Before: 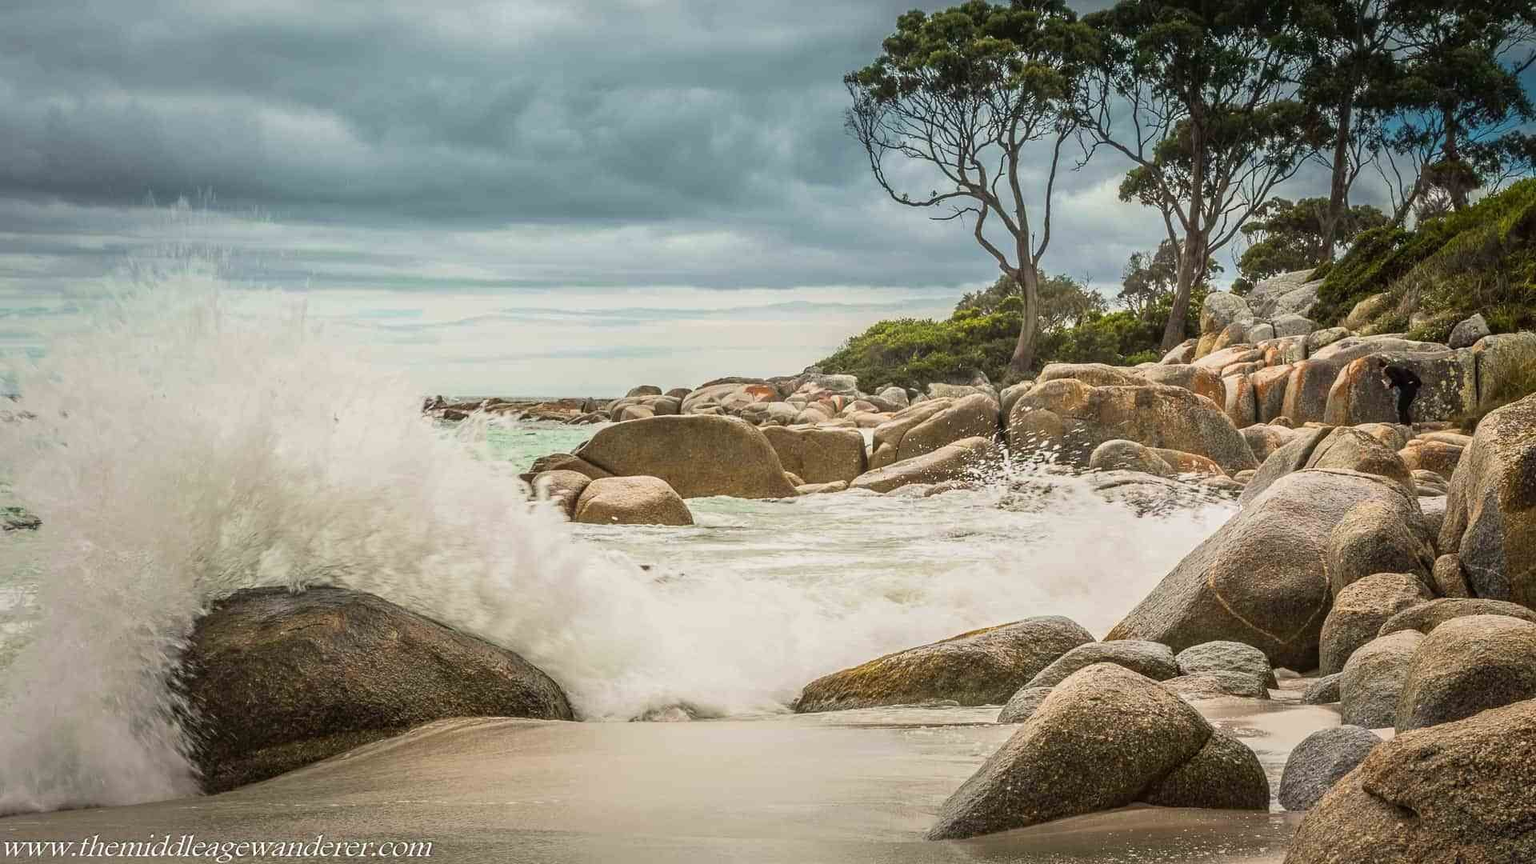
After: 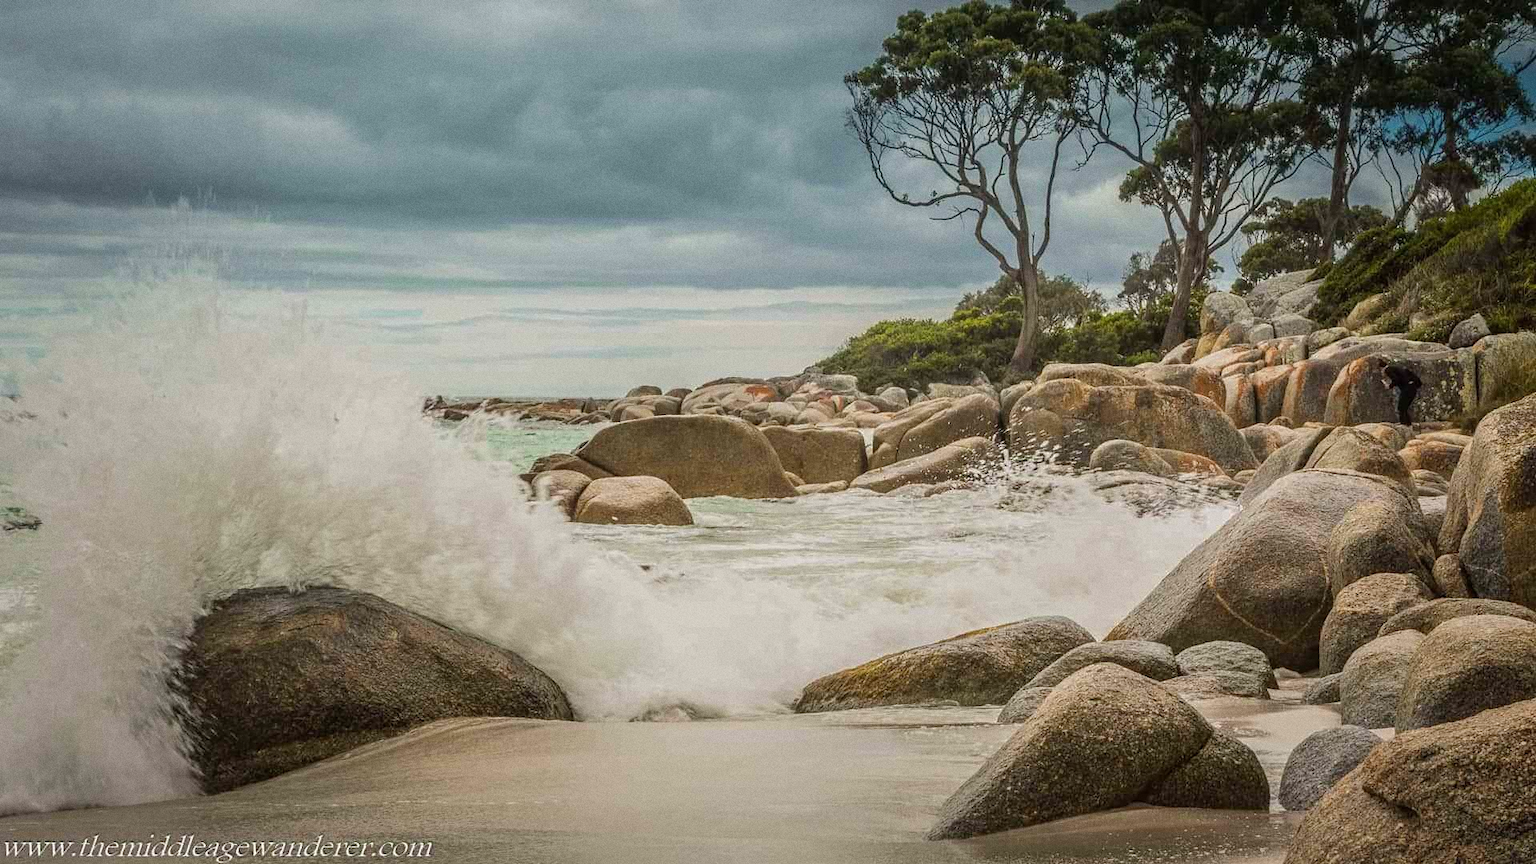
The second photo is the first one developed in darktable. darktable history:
grain: coarseness 0.47 ISO
rgb curve: curves: ch0 [(0, 0) (0.175, 0.154) (0.785, 0.663) (1, 1)]
